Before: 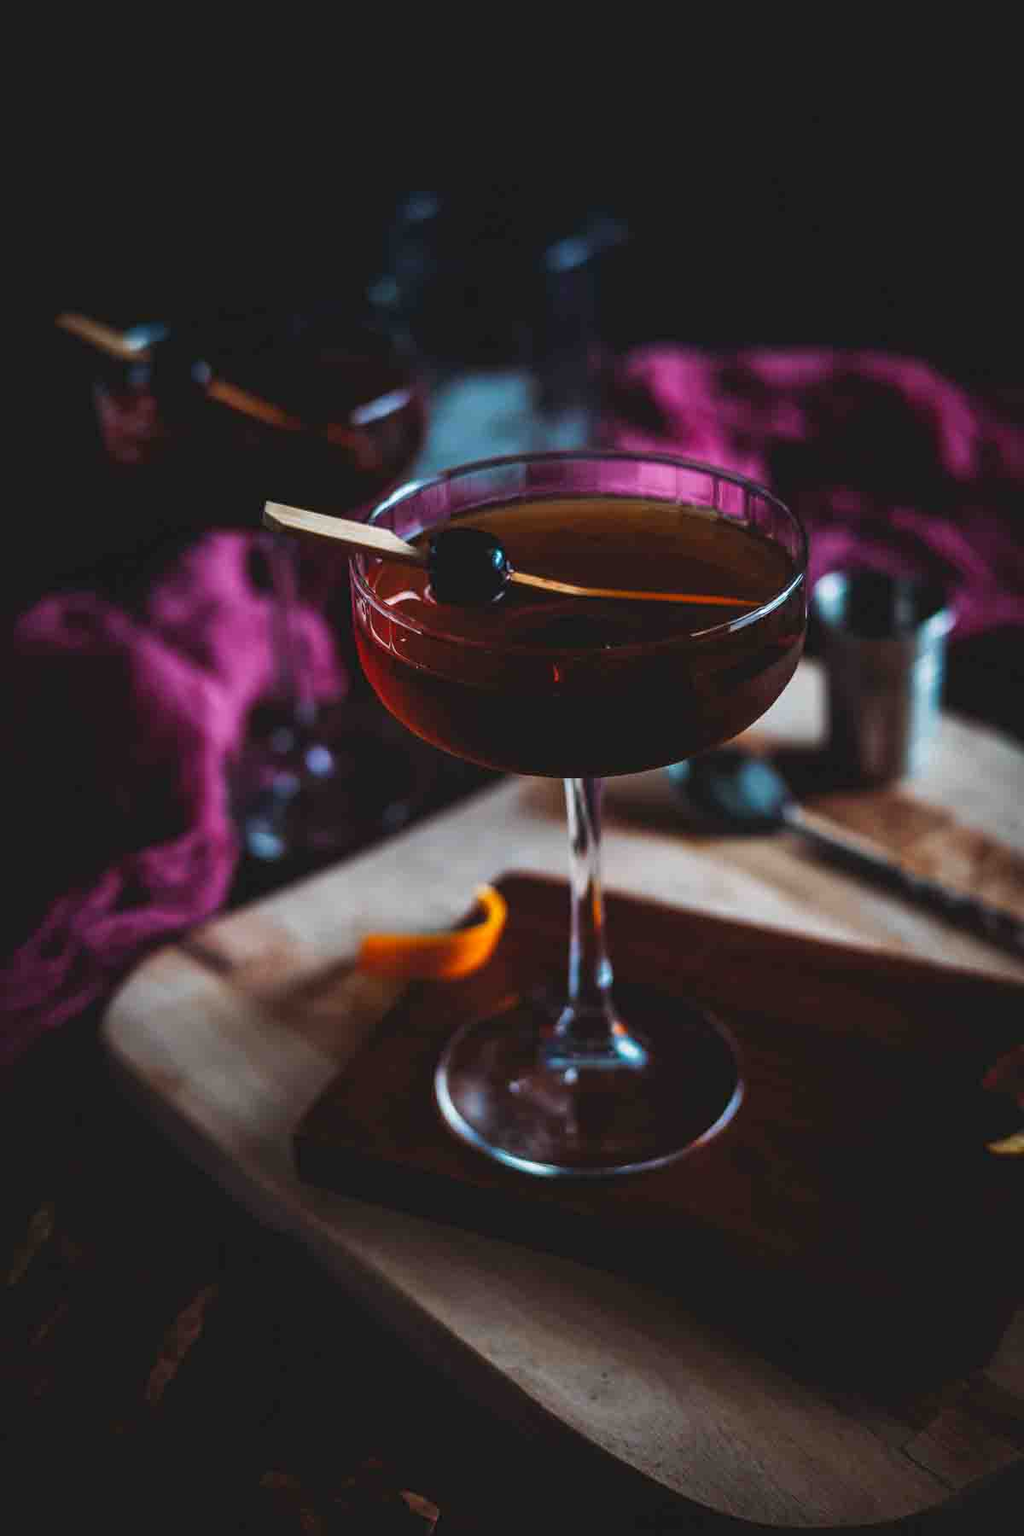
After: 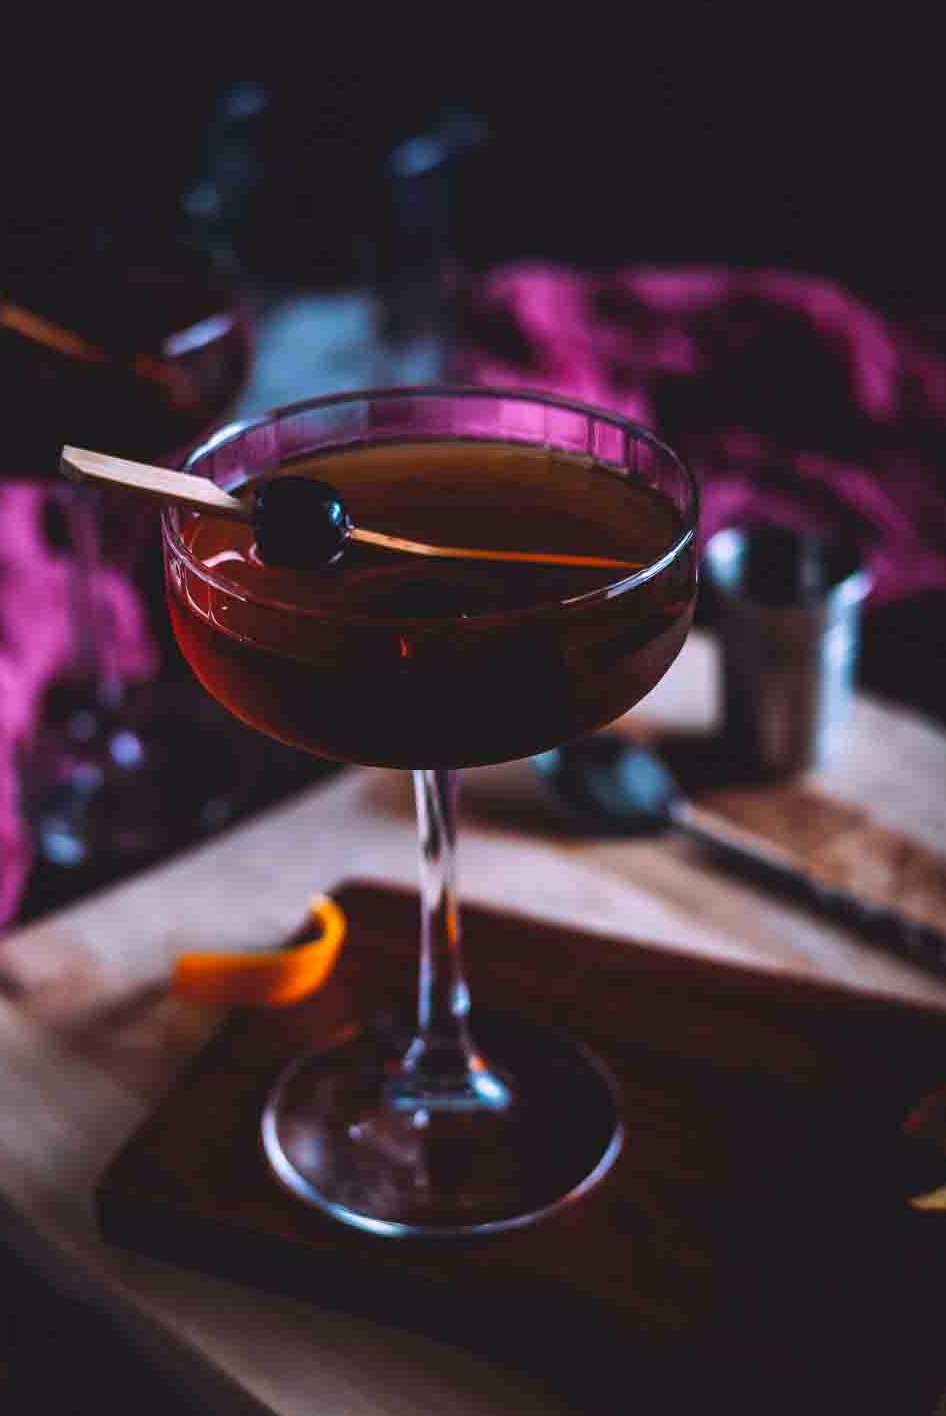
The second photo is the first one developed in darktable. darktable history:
white balance: red 1.066, blue 1.119
crop and rotate: left 20.74%, top 7.912%, right 0.375%, bottom 13.378%
